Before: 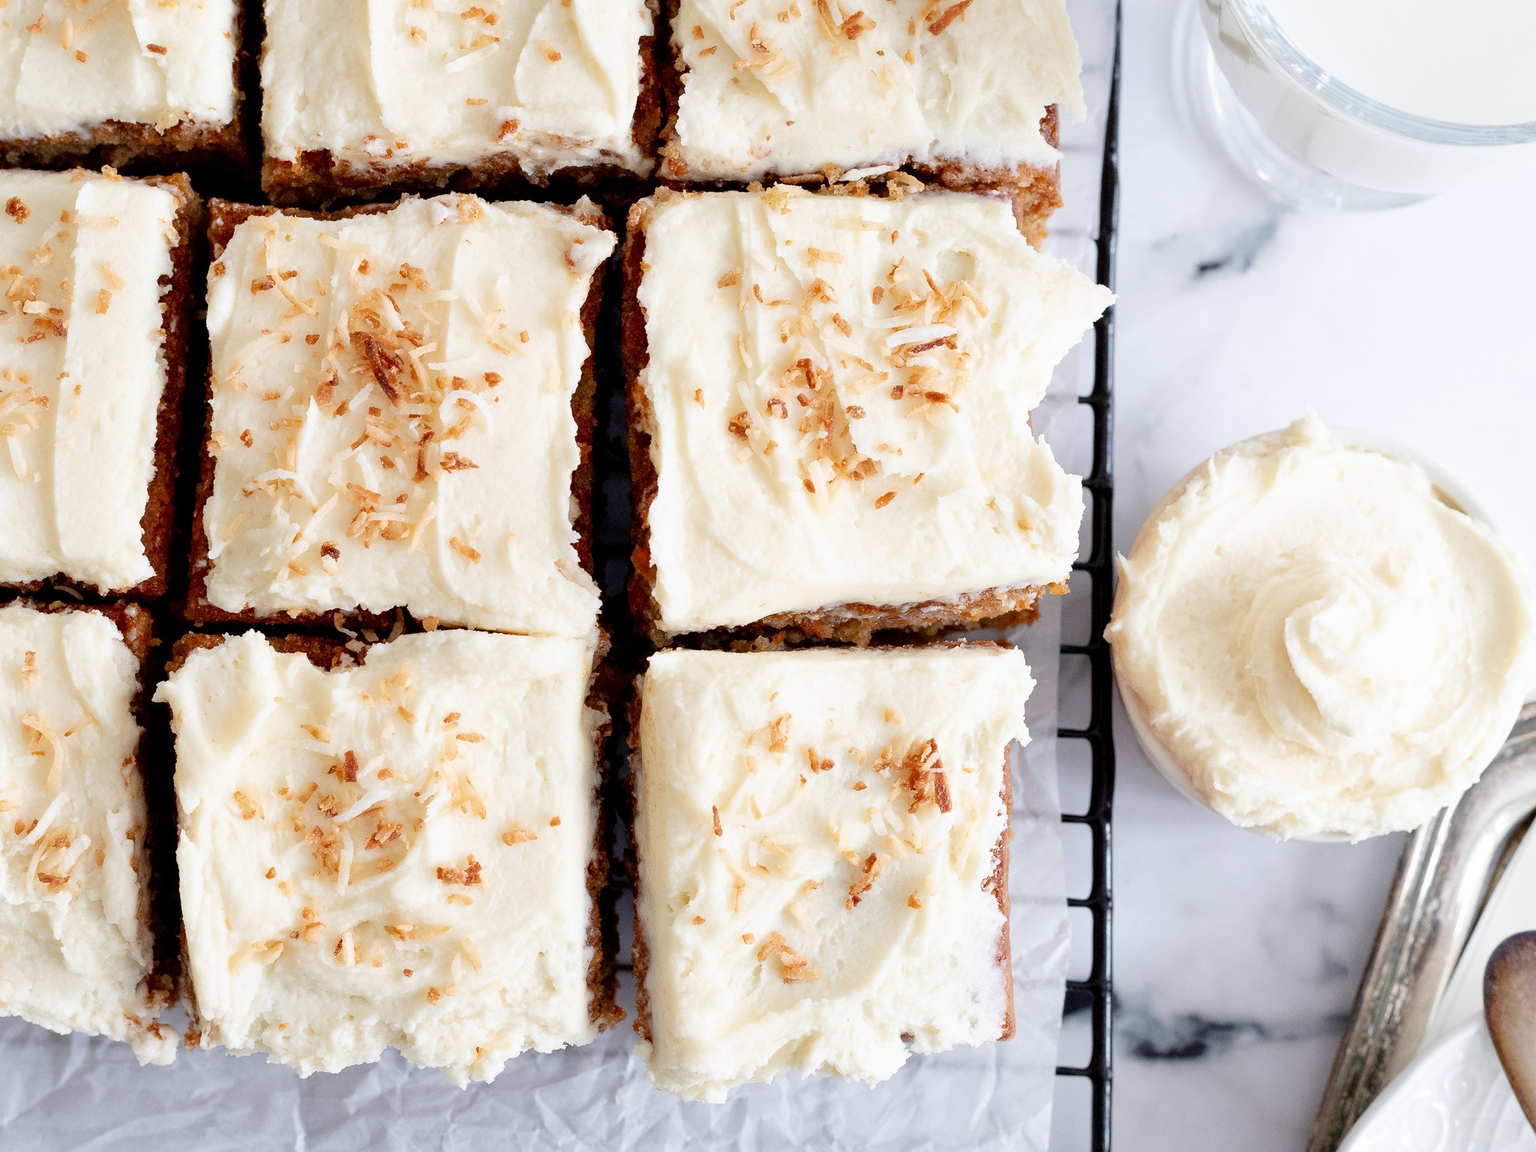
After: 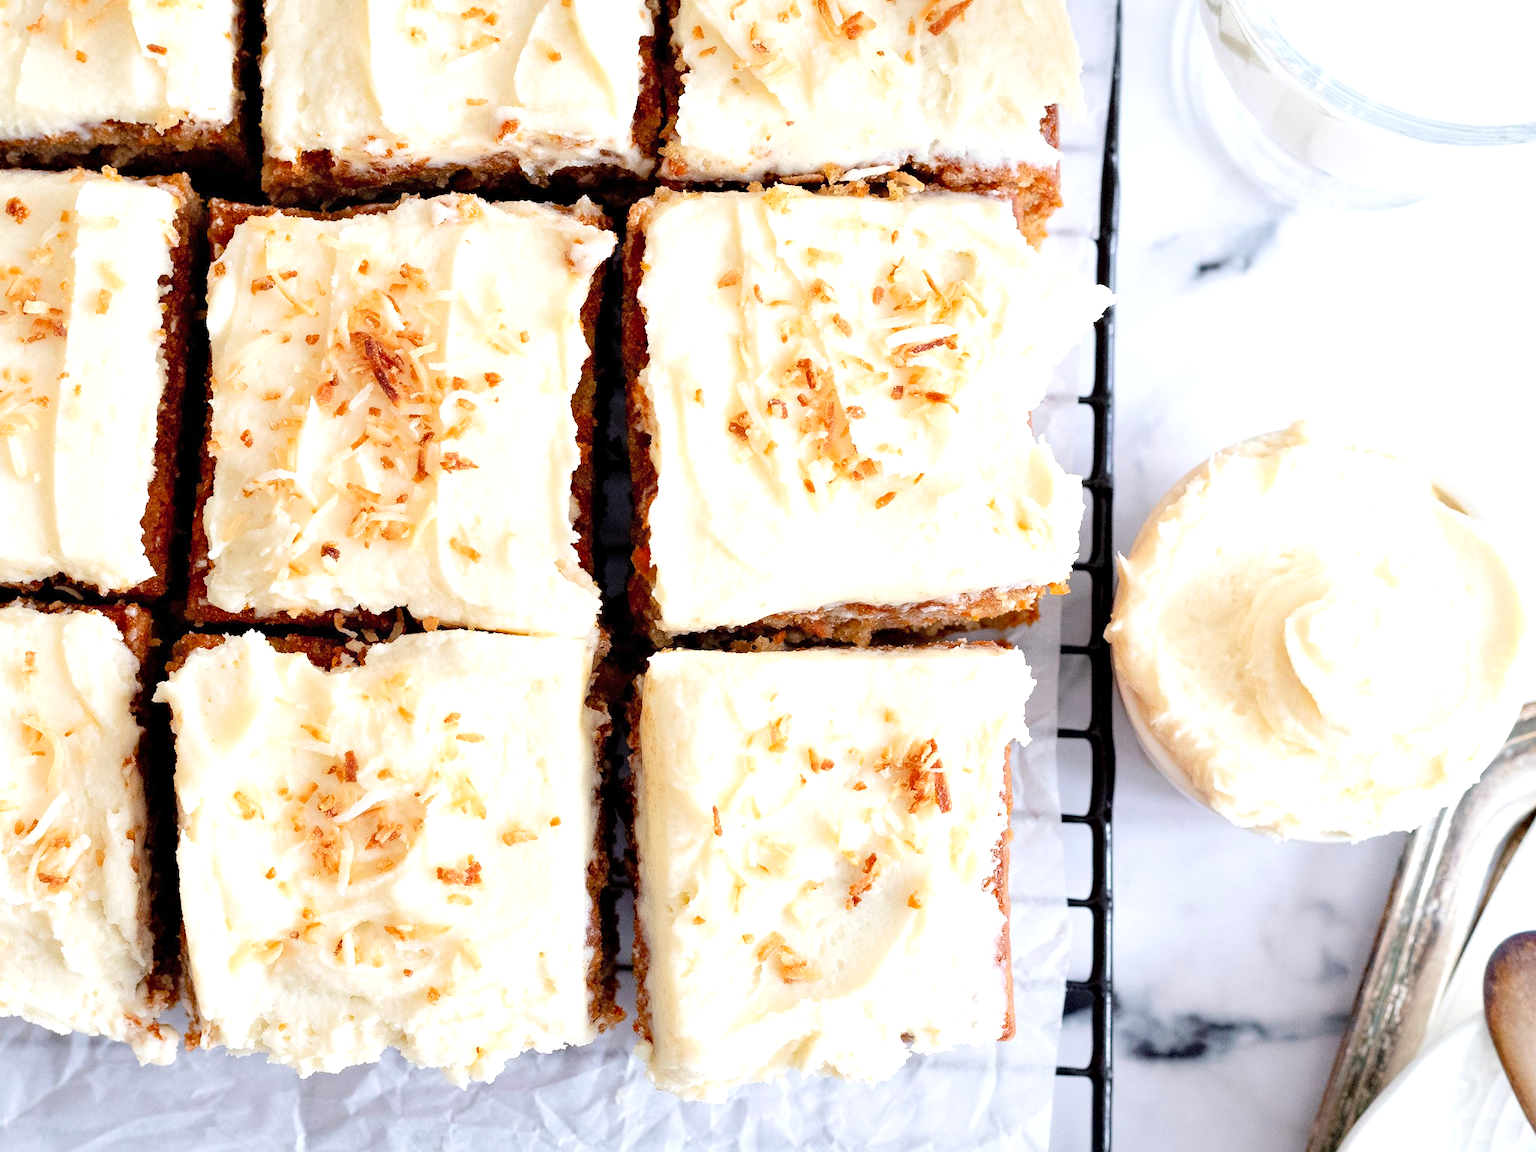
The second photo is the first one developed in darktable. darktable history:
tone equalizer: on, module defaults
exposure: exposure 0.426 EV, compensate highlight preservation false
contrast brightness saturation: contrast 0.03, brightness 0.06, saturation 0.13
haze removal: compatibility mode true, adaptive false
